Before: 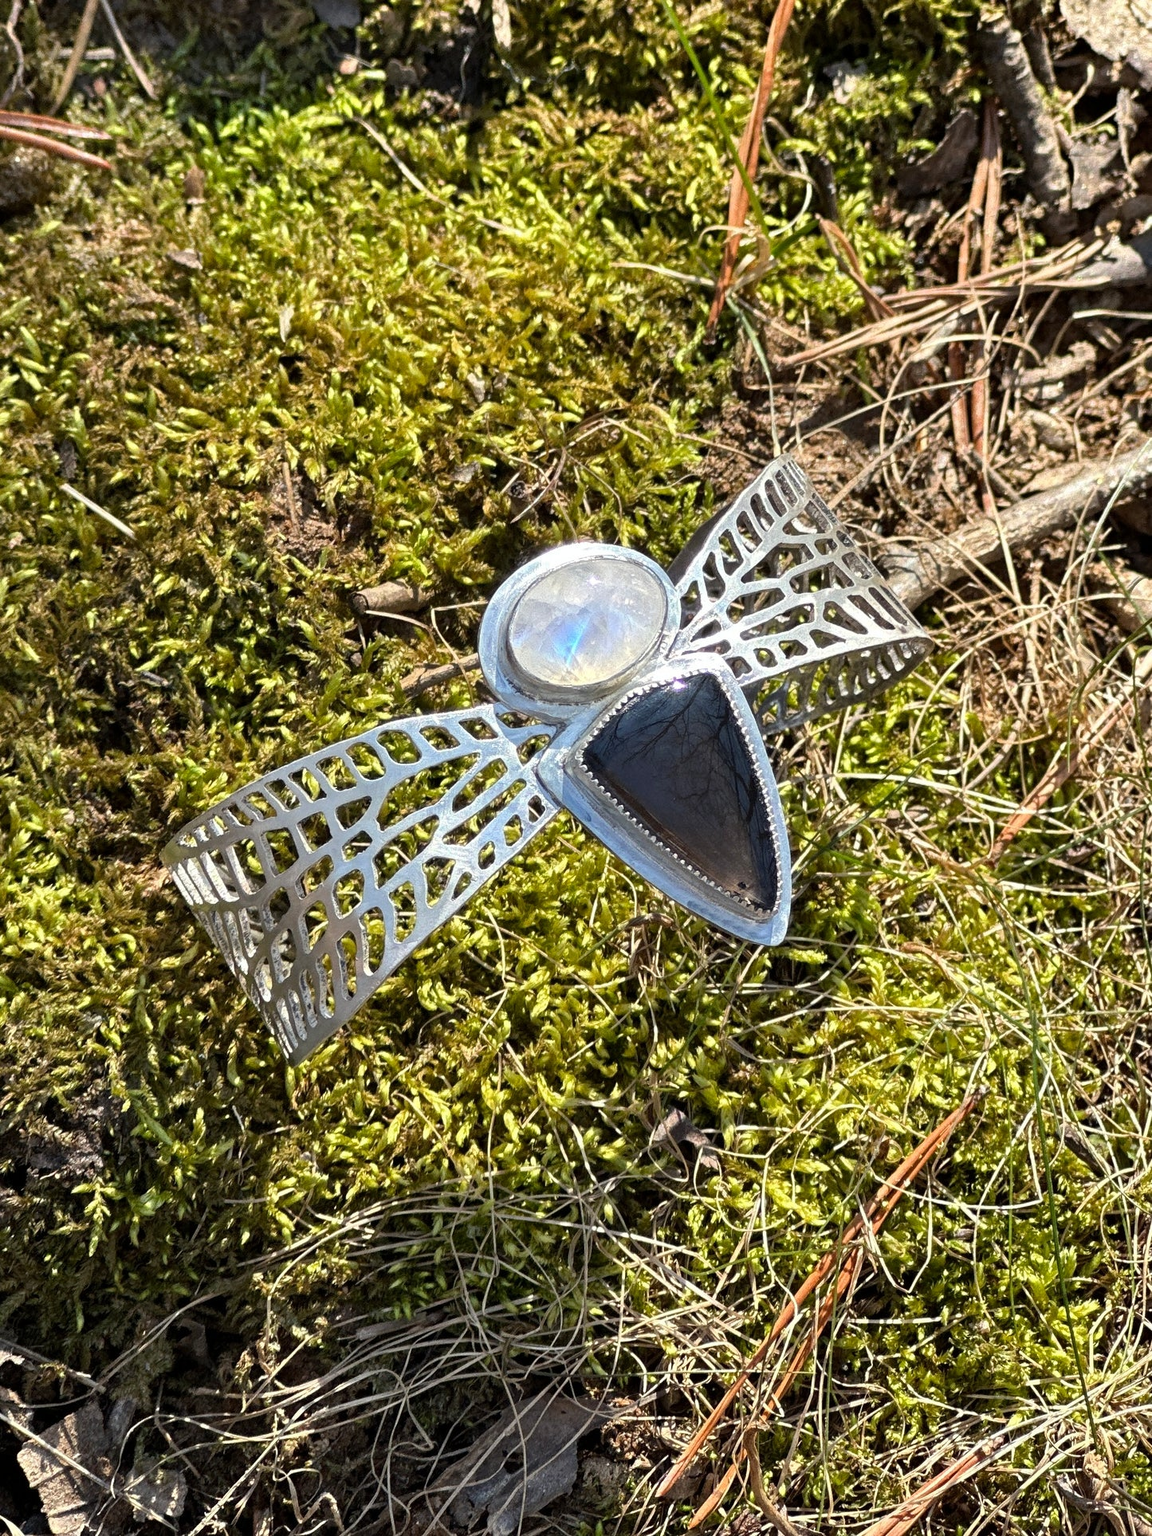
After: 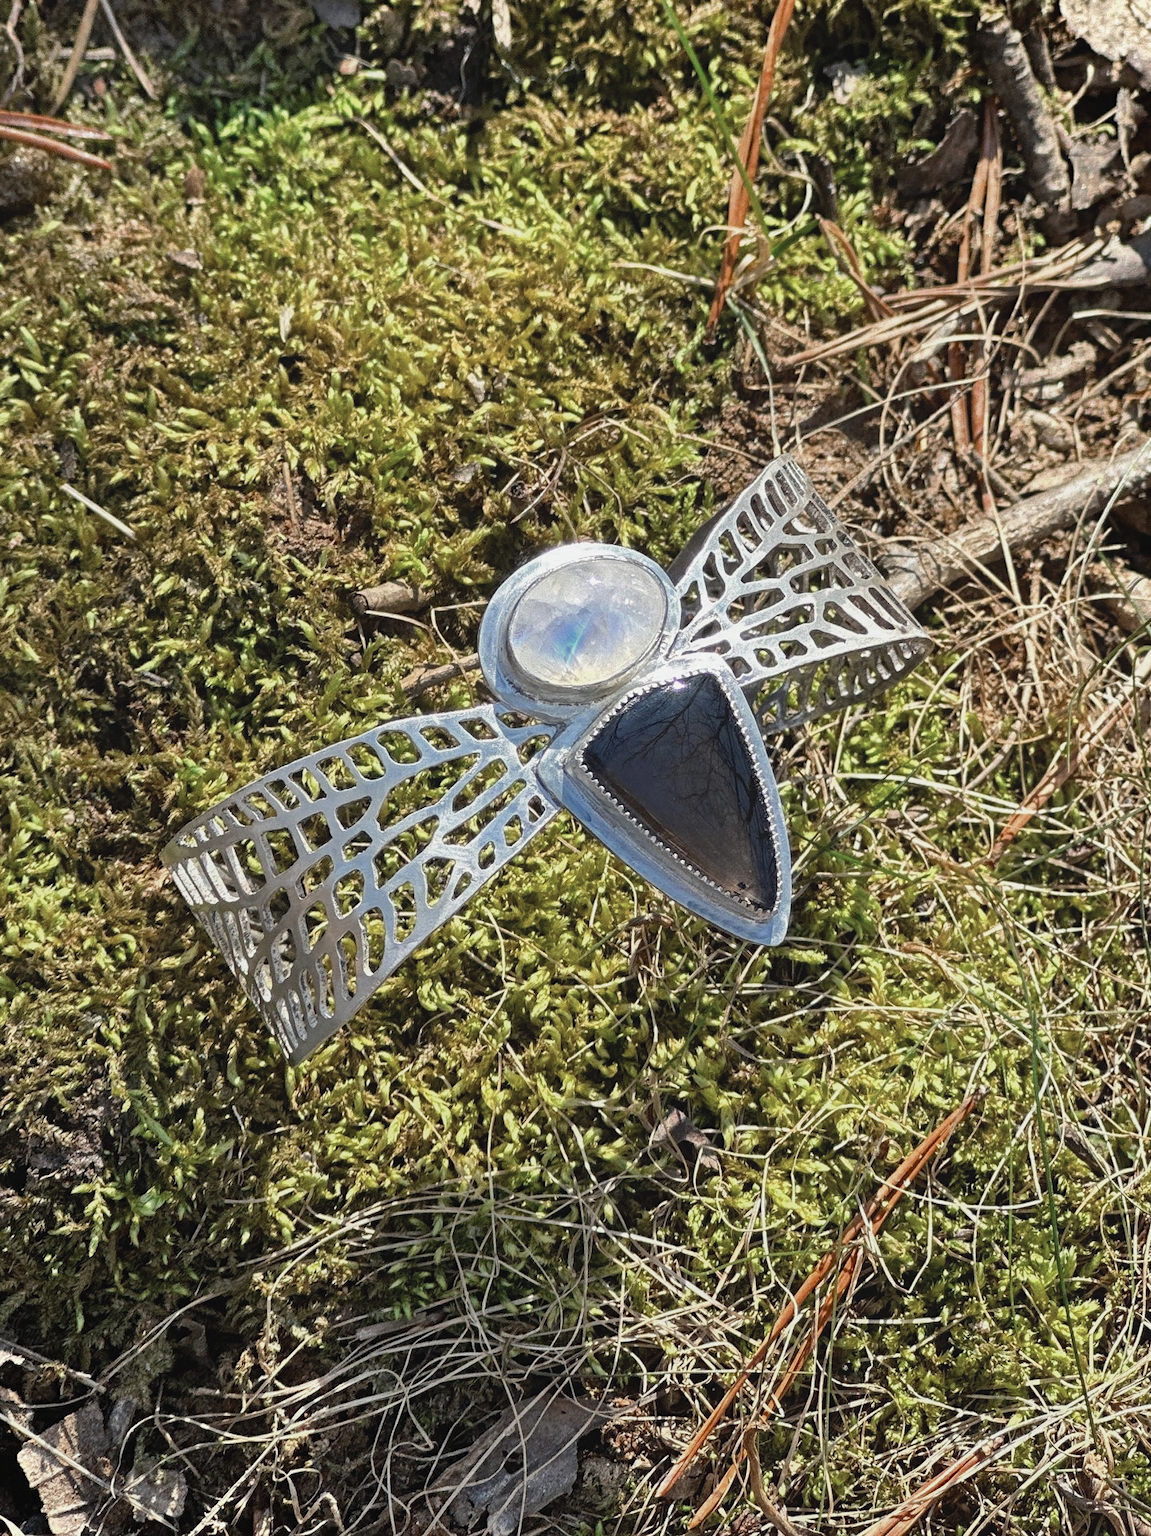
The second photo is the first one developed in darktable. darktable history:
color zones: curves: ch0 [(0, 0.5) (0.125, 0.4) (0.25, 0.5) (0.375, 0.4) (0.5, 0.4) (0.625, 0.35) (0.75, 0.35) (0.875, 0.5)]; ch1 [(0, 0.35) (0.125, 0.45) (0.25, 0.35) (0.375, 0.35) (0.5, 0.35) (0.625, 0.35) (0.75, 0.45) (0.875, 0.35)]; ch2 [(0, 0.6) (0.125, 0.5) (0.25, 0.5) (0.375, 0.6) (0.5, 0.6) (0.625, 0.5) (0.75, 0.5) (0.875, 0.5)]
contrast equalizer: y [[0.439, 0.44, 0.442, 0.457, 0.493, 0.498], [0.5 ×6], [0.5 ×6], [0 ×6], [0 ×6]], mix 0.59
shadows and highlights: highlights color adjustment 0%, low approximation 0.01, soften with gaussian
